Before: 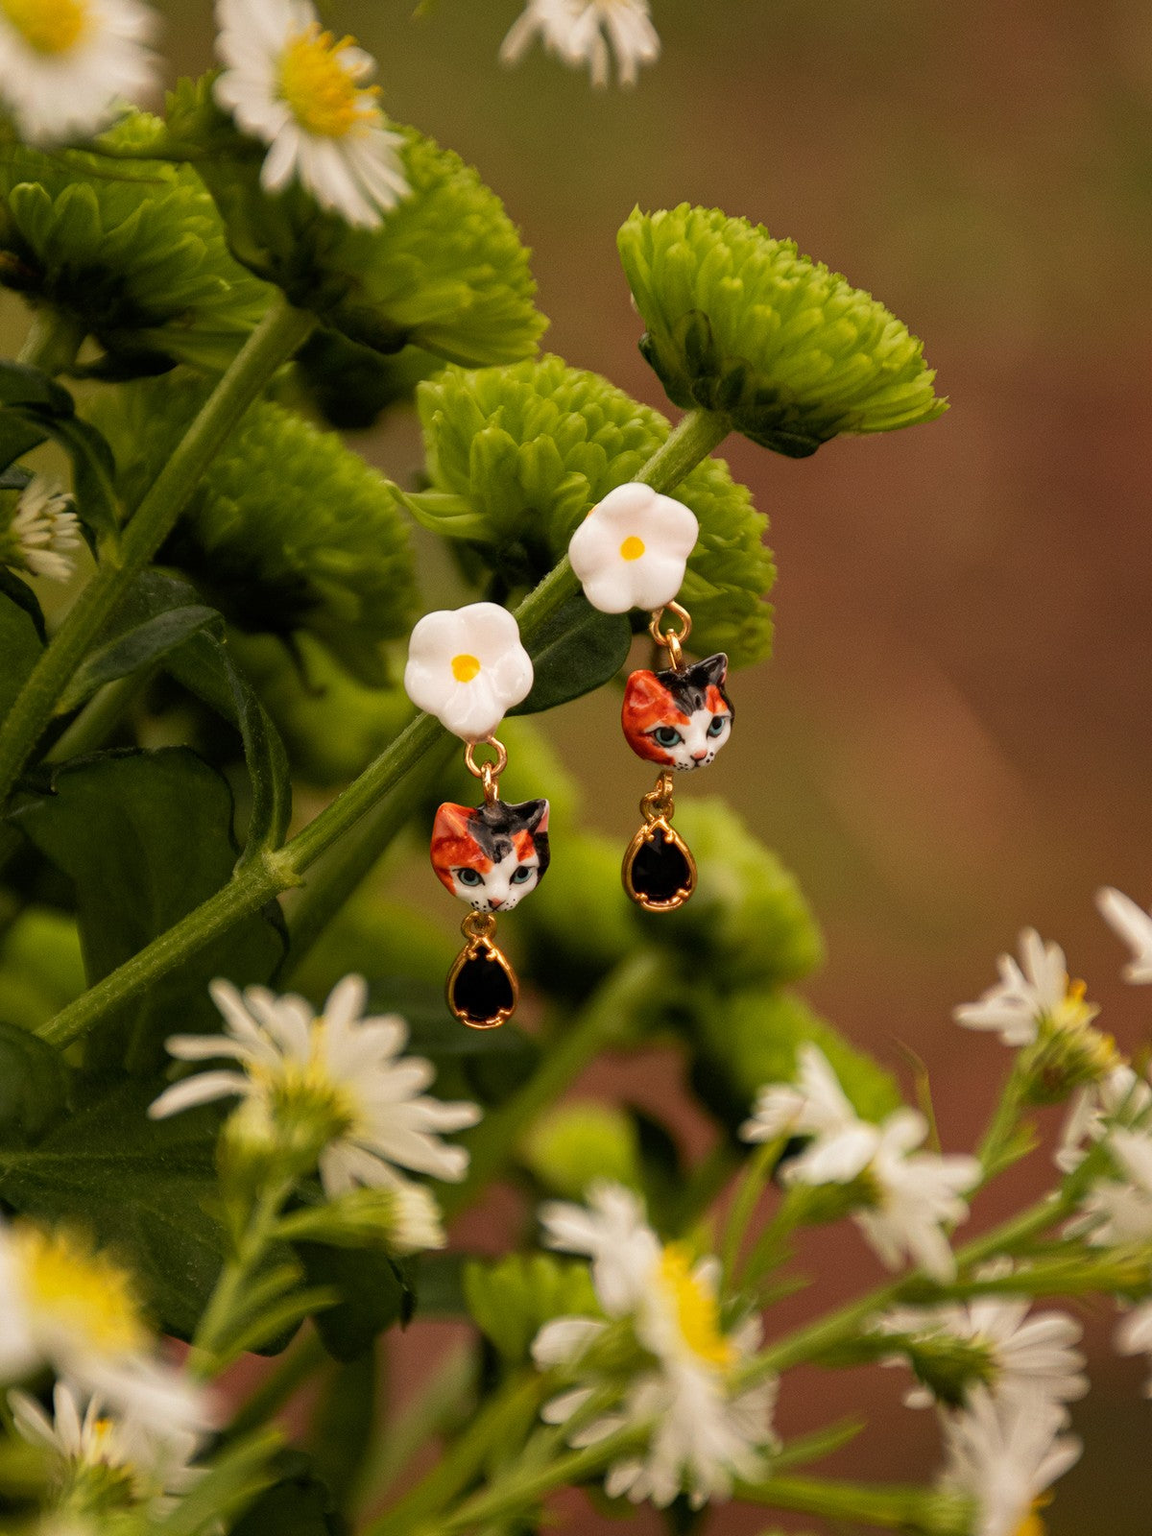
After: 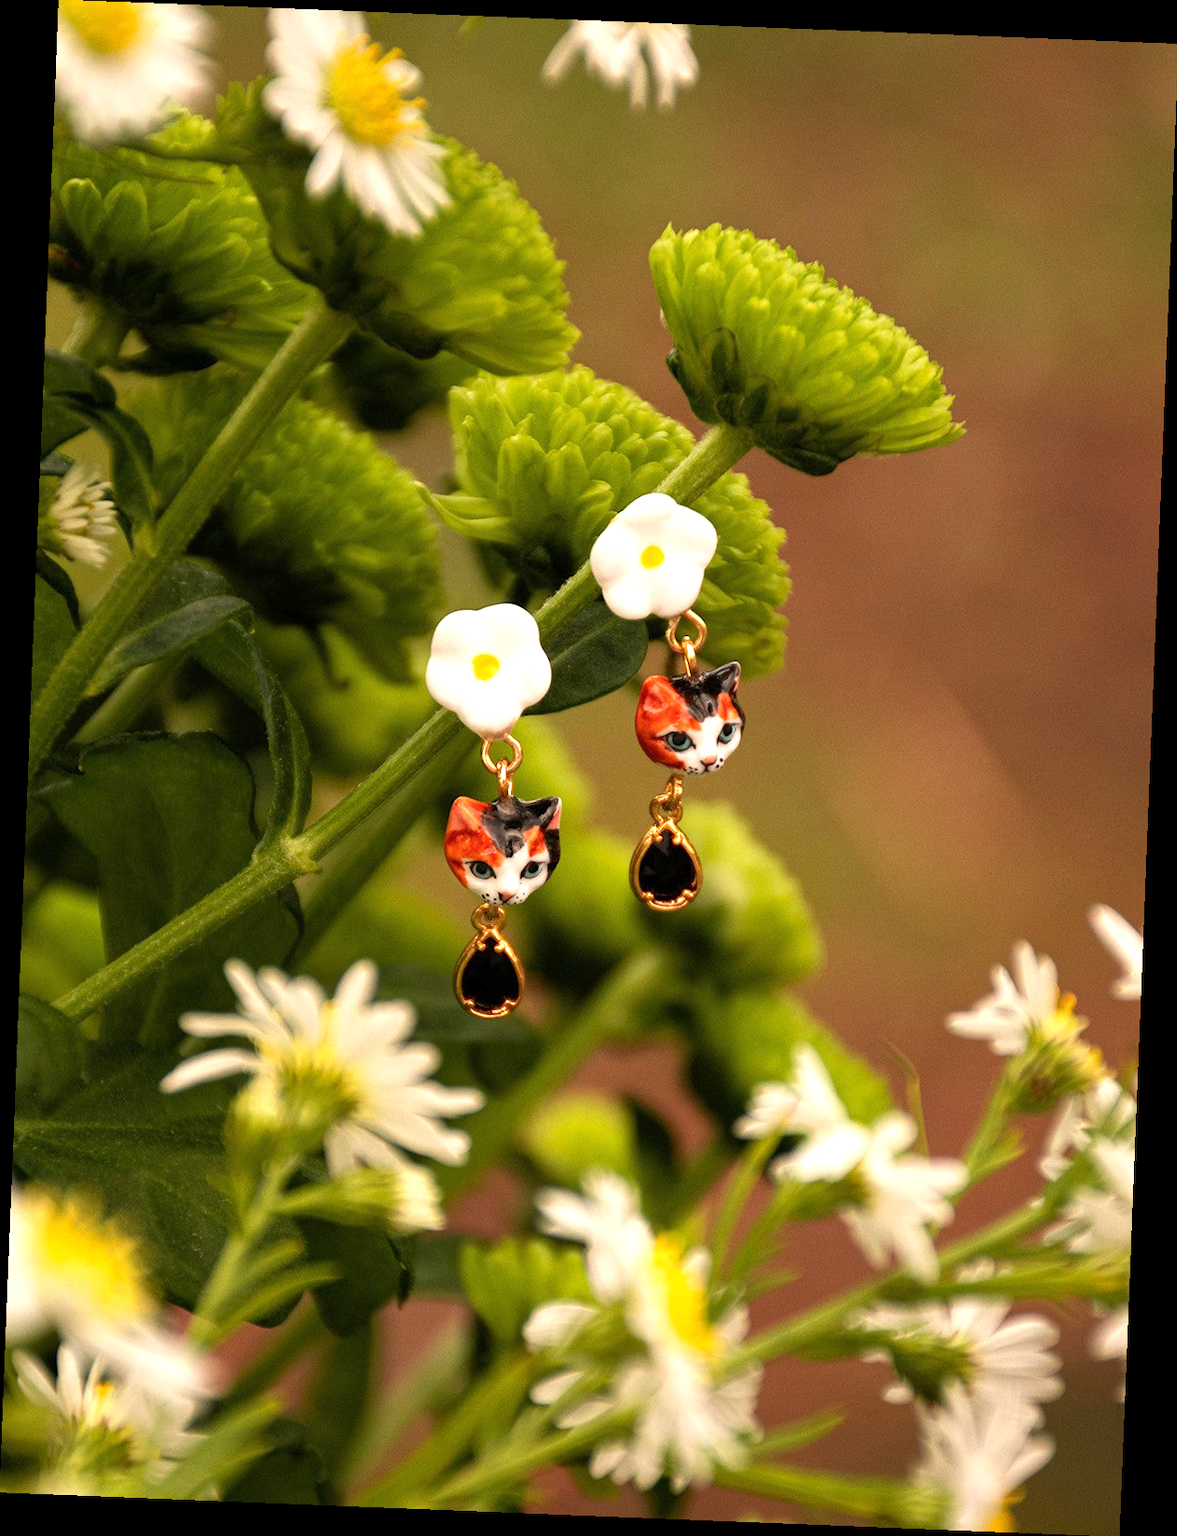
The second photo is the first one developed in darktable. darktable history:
rotate and perspective: rotation 2.27°, automatic cropping off
exposure: exposure 0.722 EV, compensate highlight preservation false
